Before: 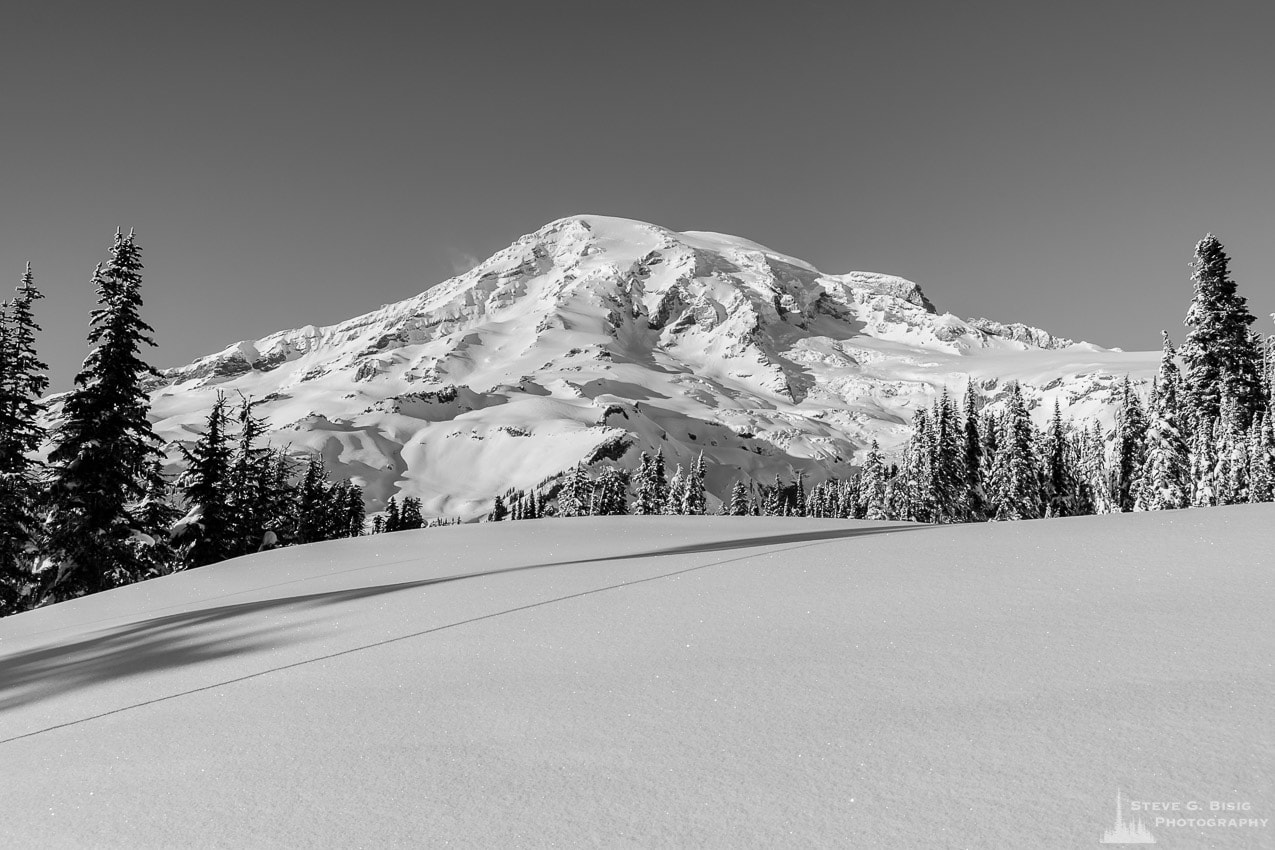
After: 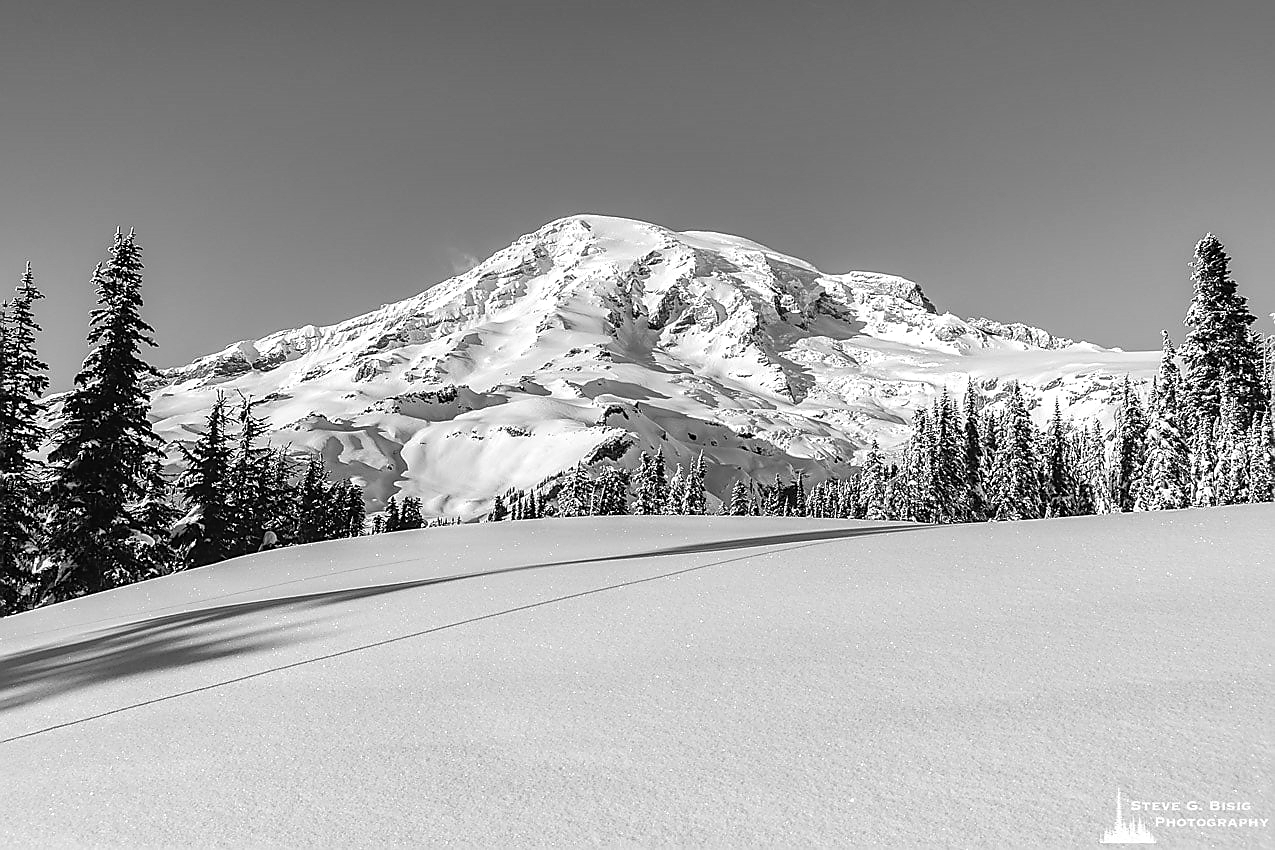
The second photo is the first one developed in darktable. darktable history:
sharpen: radius 1.404, amount 1.242, threshold 0.76
local contrast: on, module defaults
shadows and highlights: radius 110.64, shadows 51.69, white point adjustment 9.15, highlights -4.87, soften with gaussian
